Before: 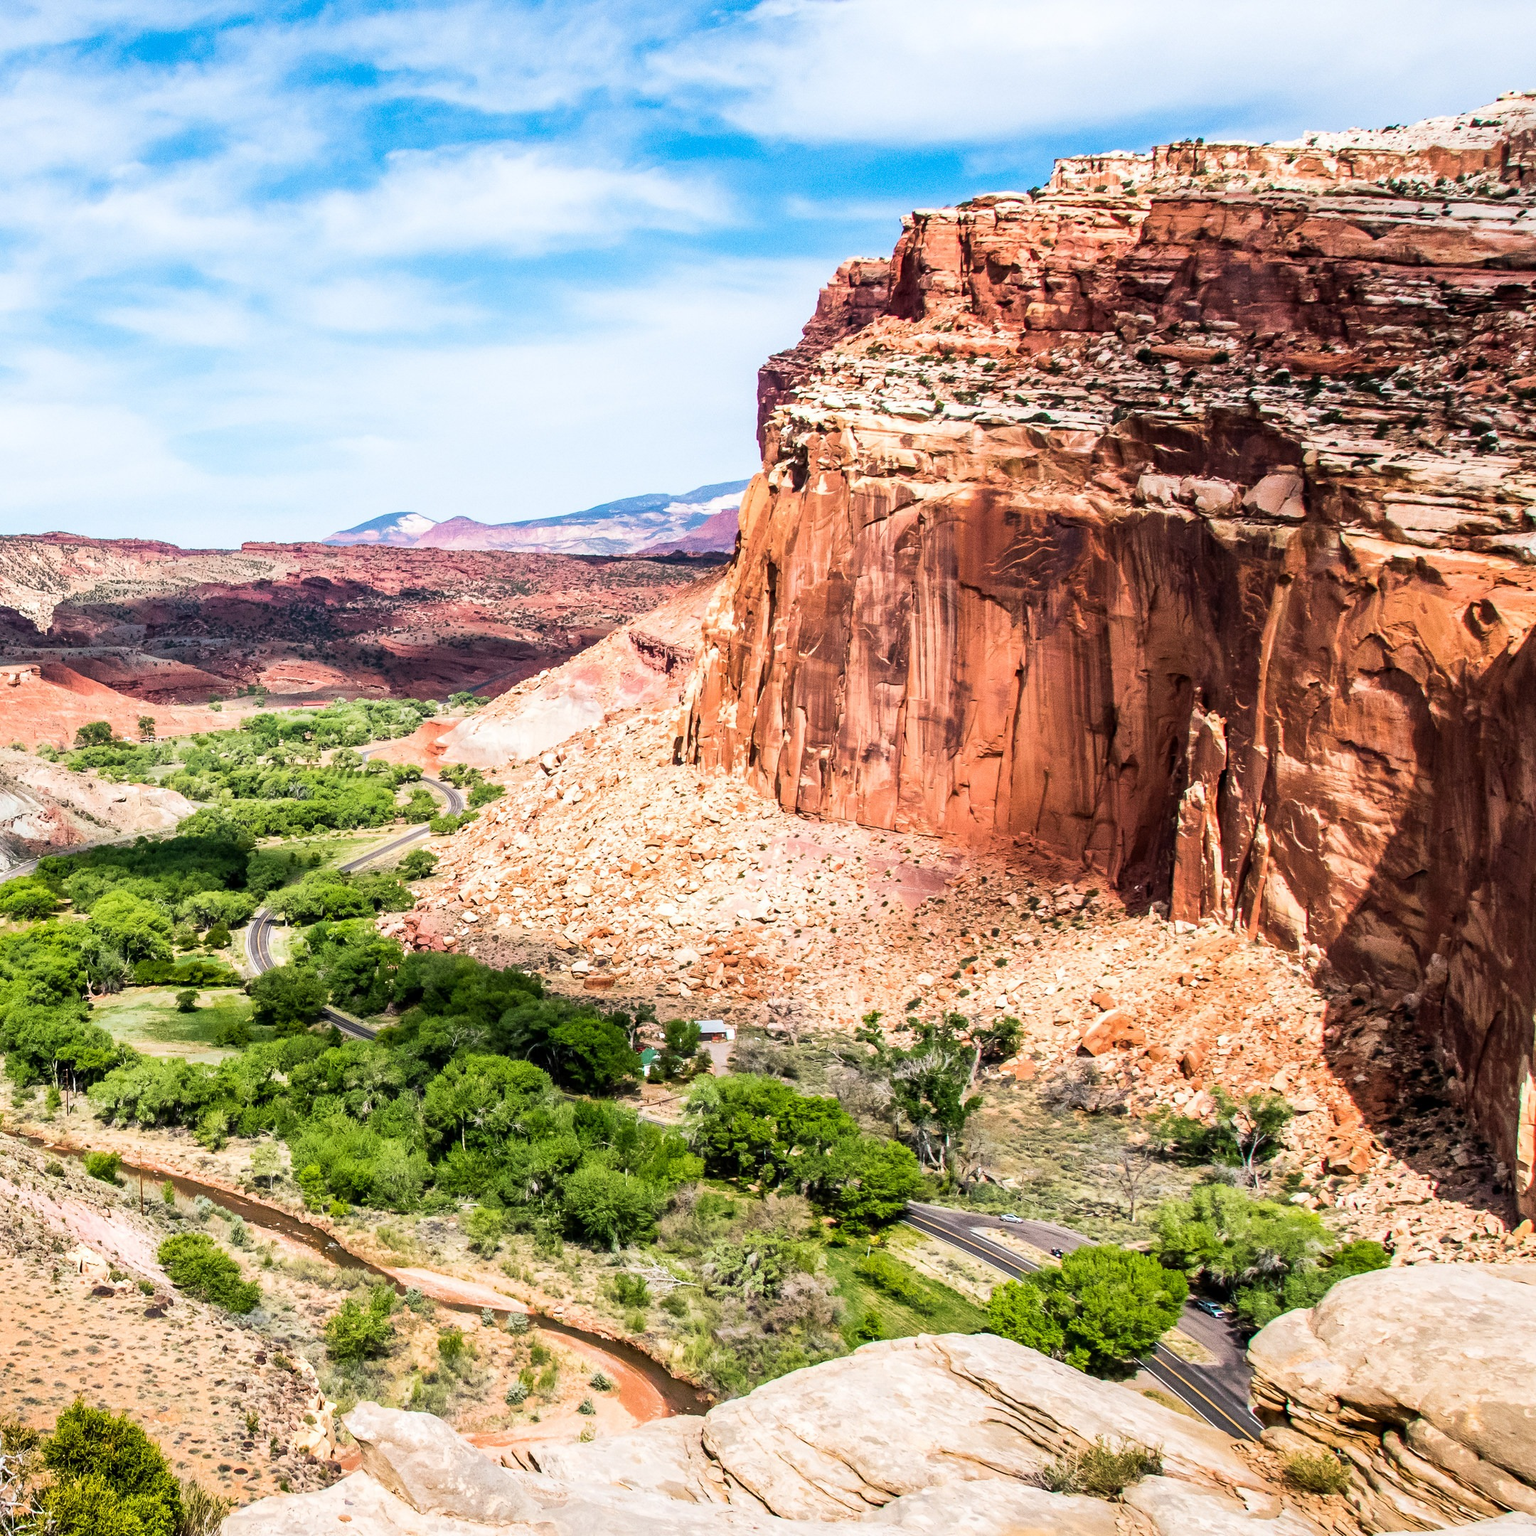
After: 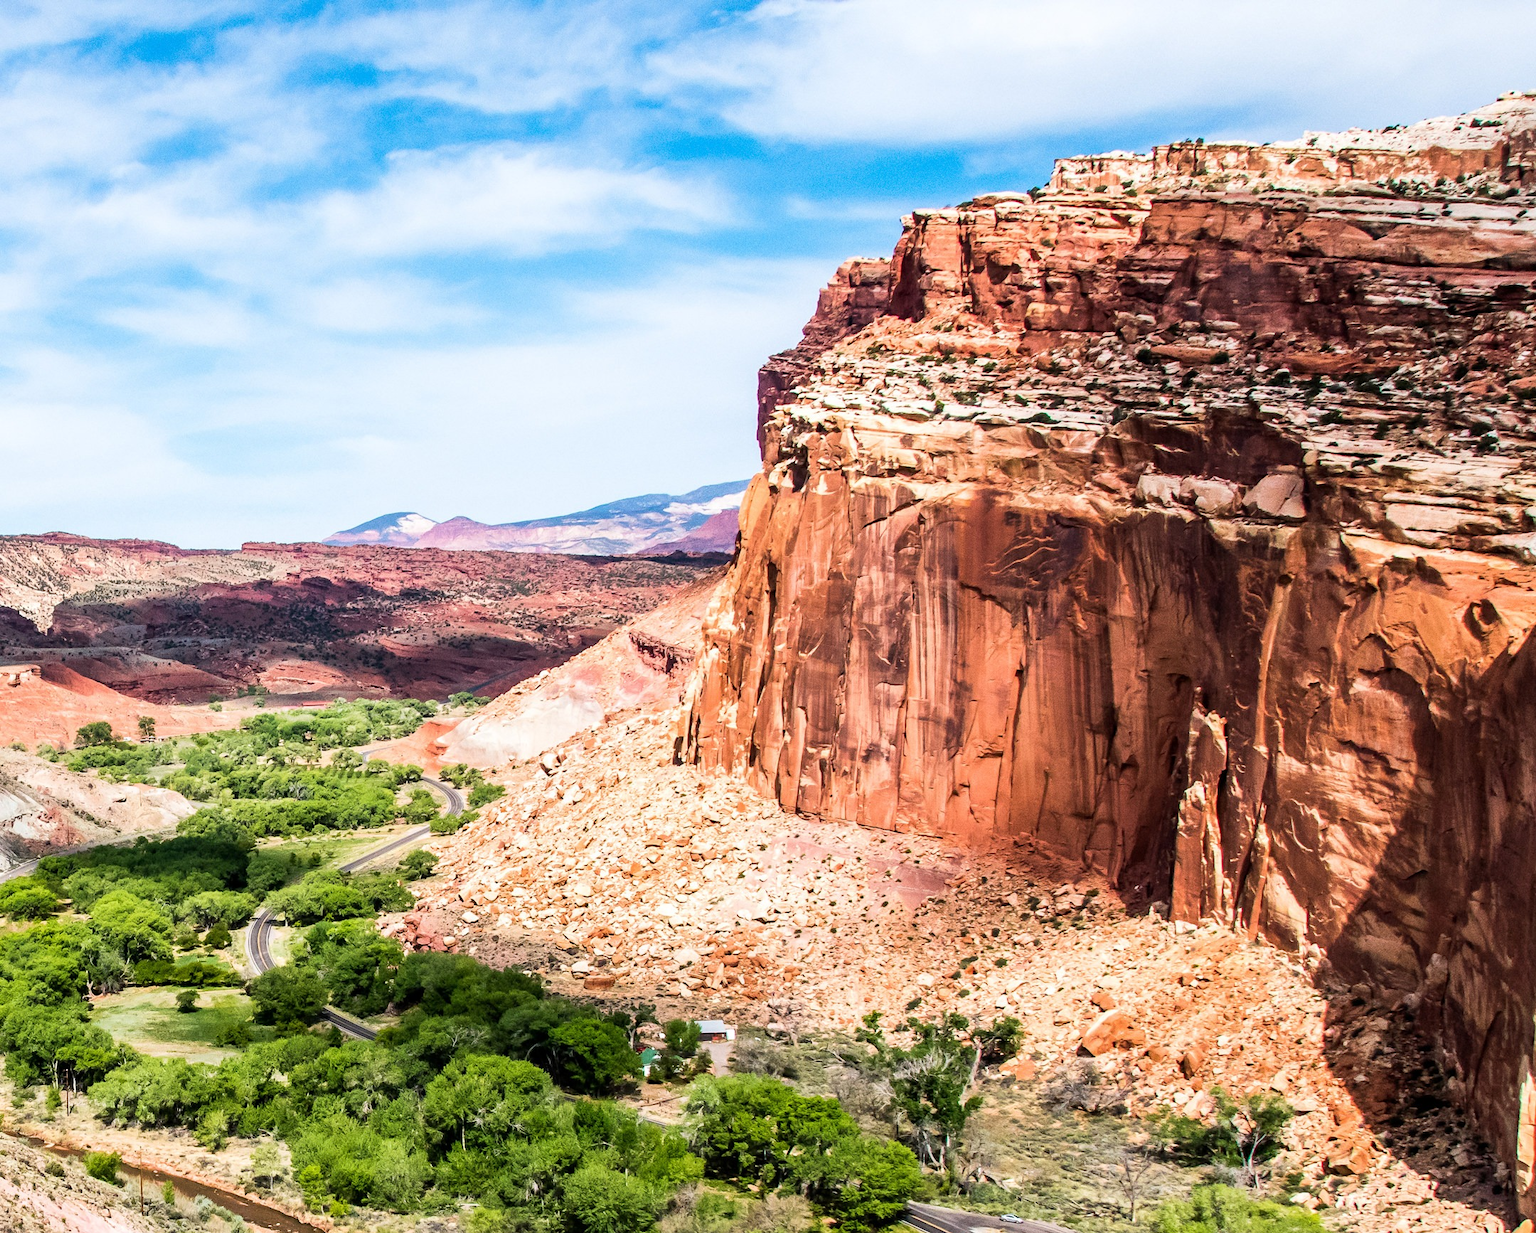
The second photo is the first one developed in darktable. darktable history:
crop: bottom 19.635%
